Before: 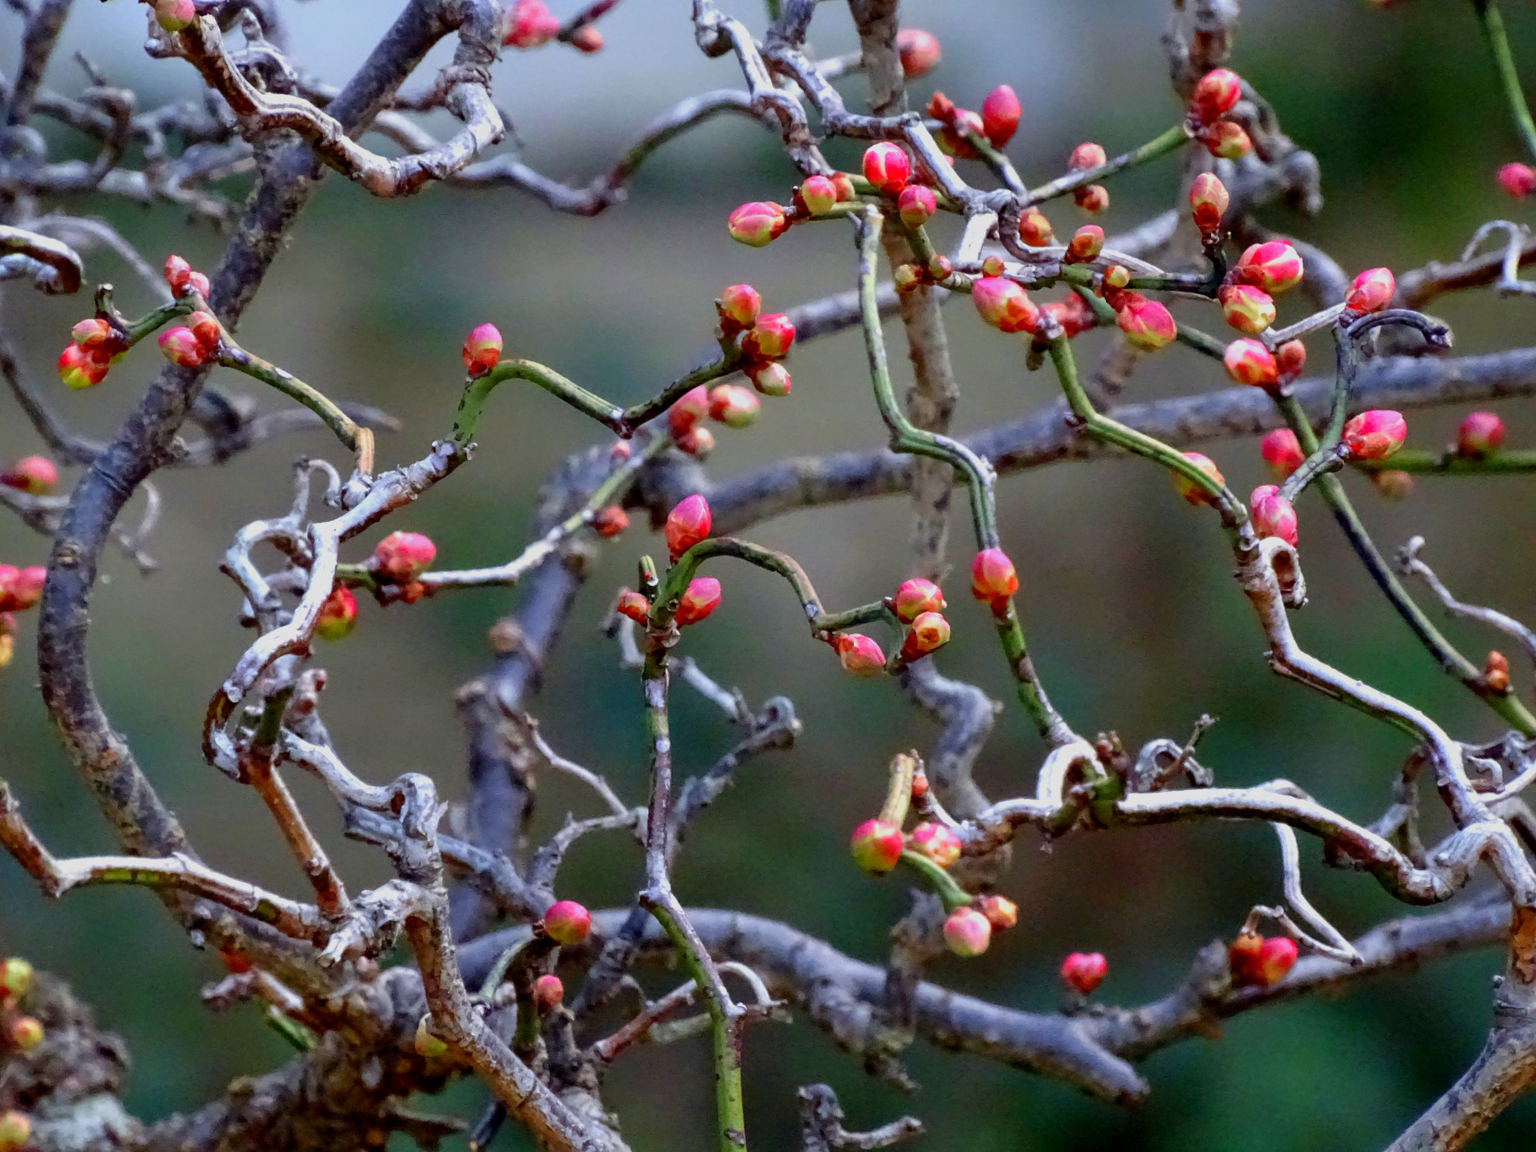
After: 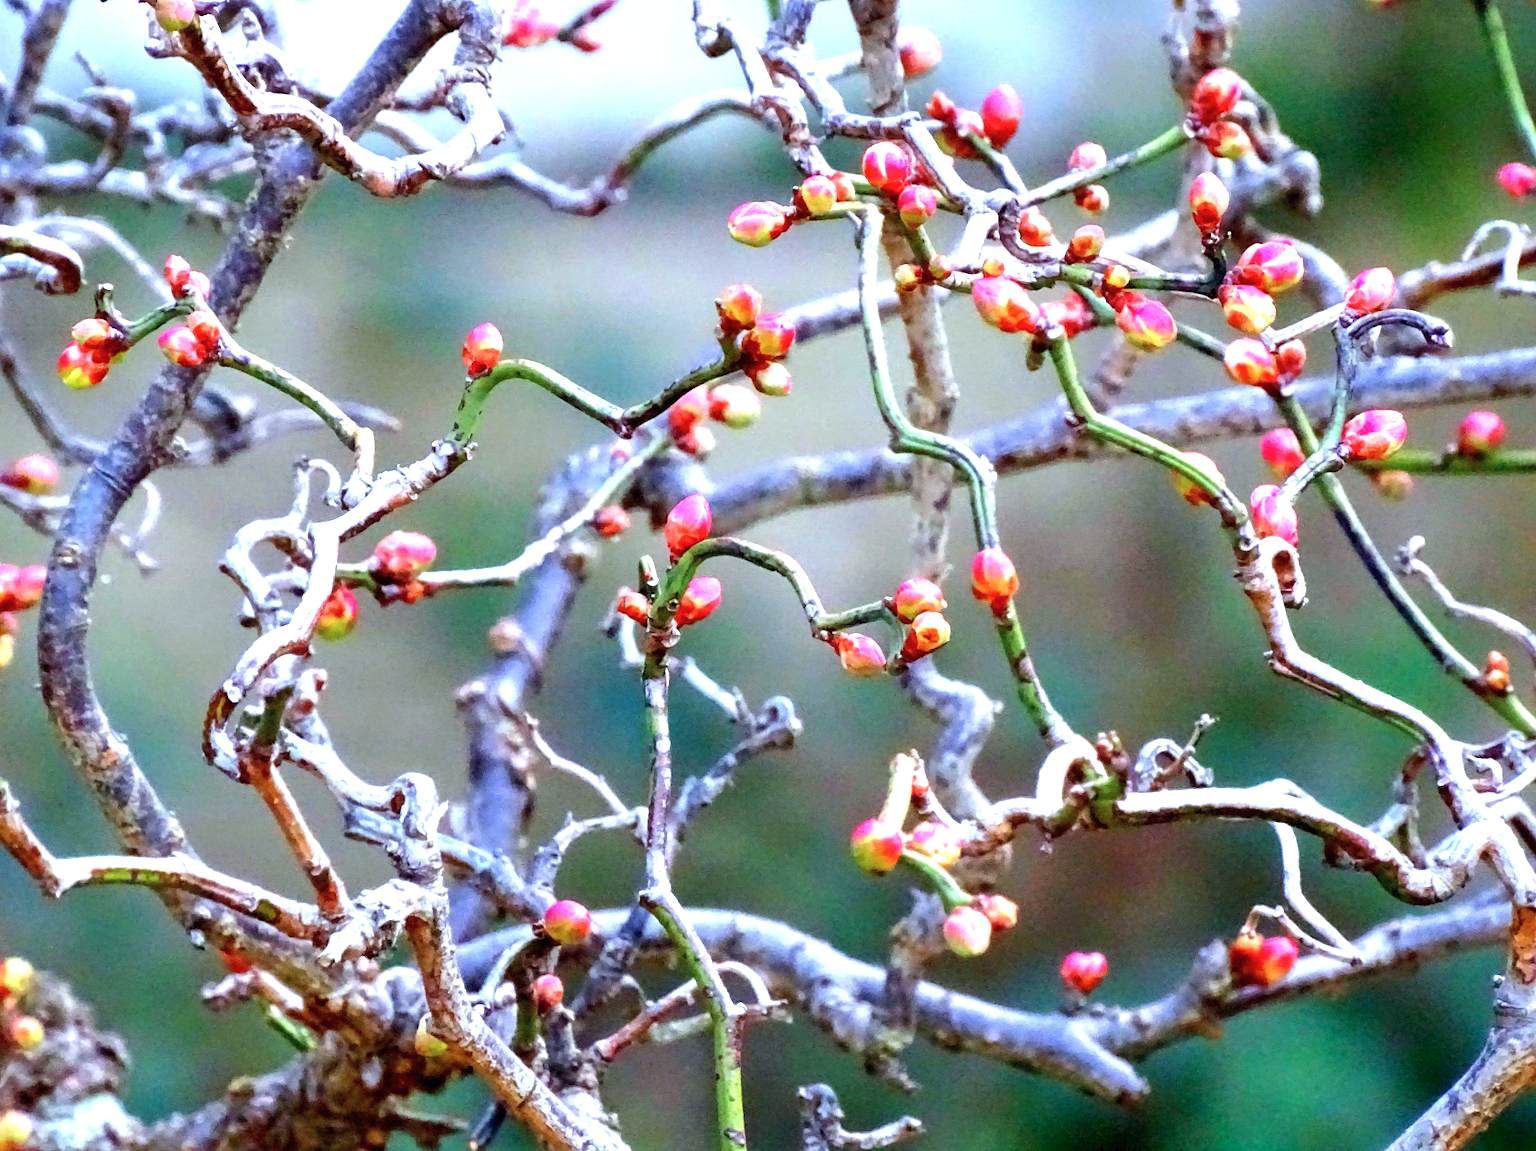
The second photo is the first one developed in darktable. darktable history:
exposure: black level correction 0, exposure 1.678 EV, compensate highlight preservation false
color calibration: gray › normalize channels true, x 0.366, y 0.379, temperature 4395.24 K, gamut compression 0.001
